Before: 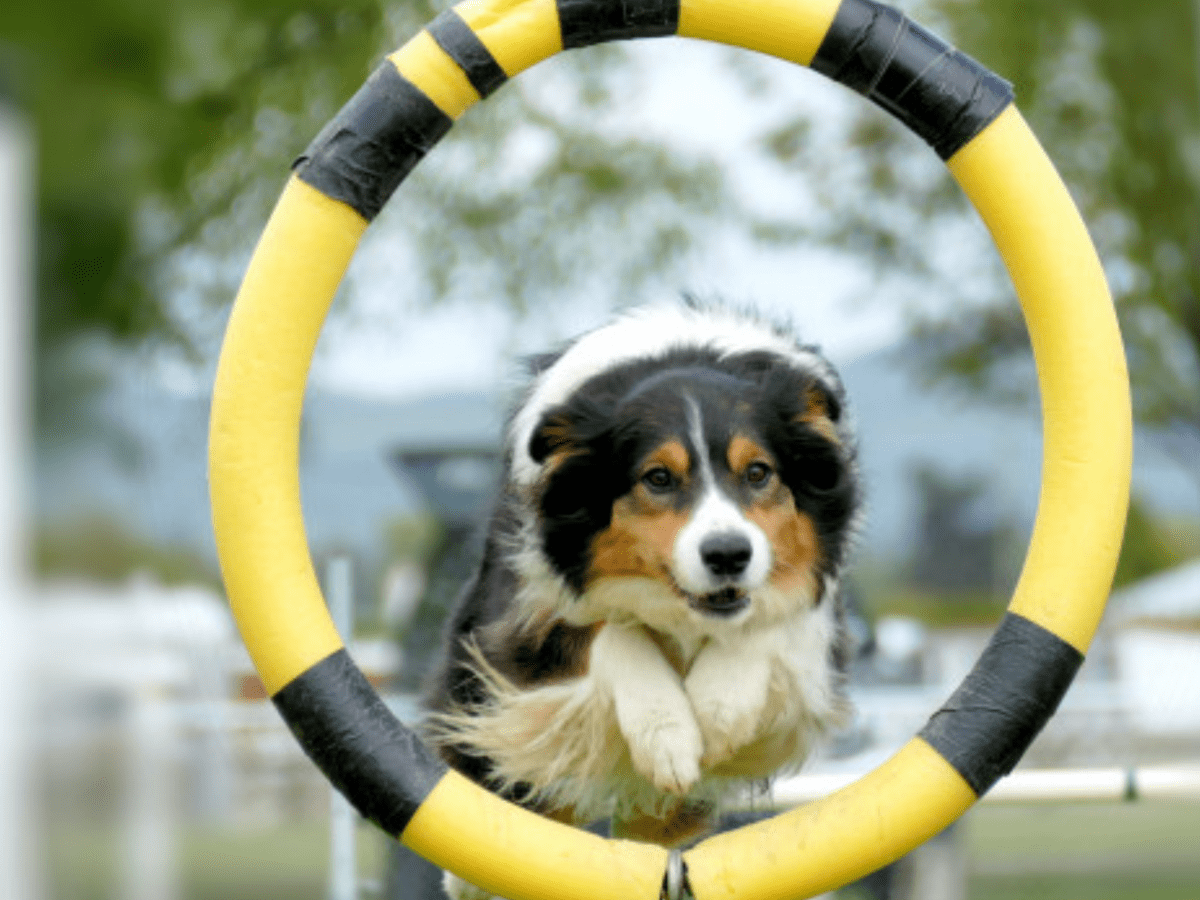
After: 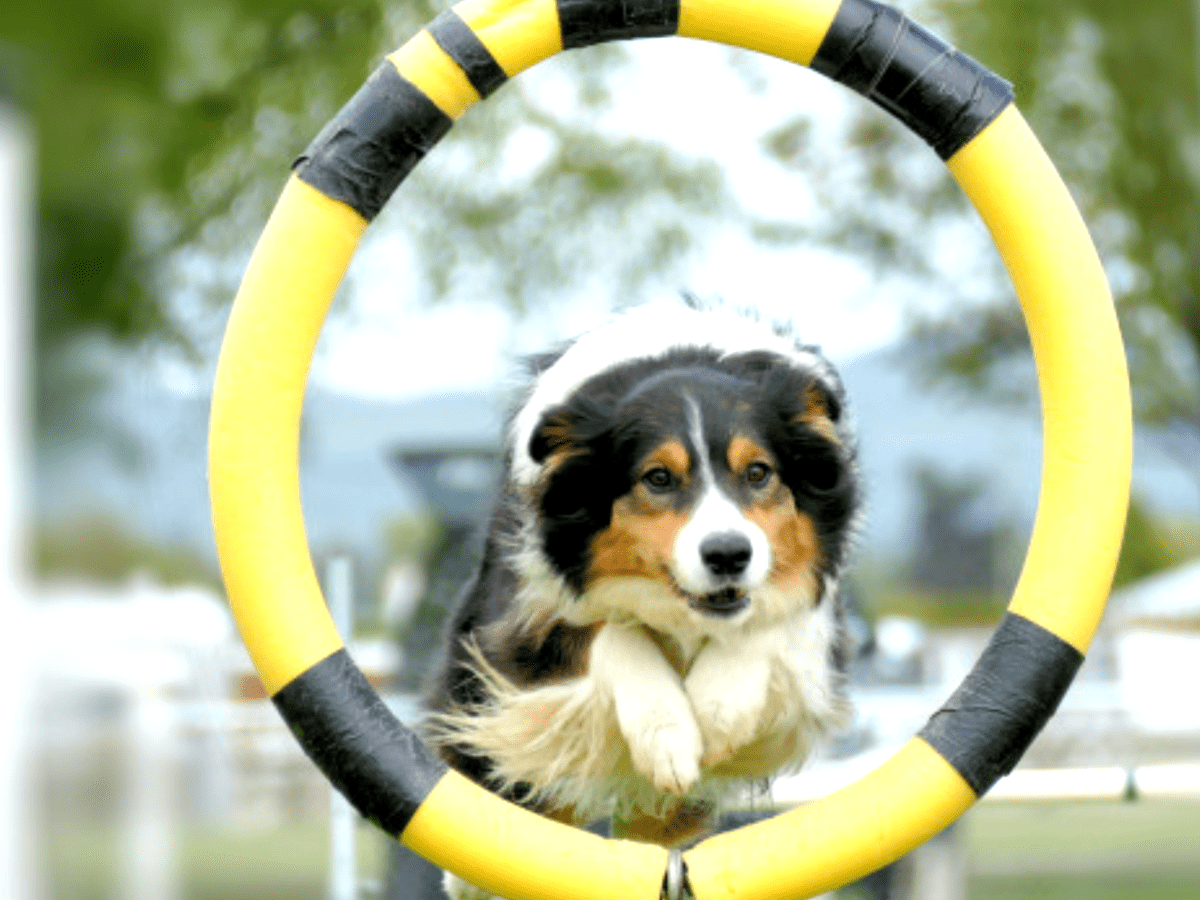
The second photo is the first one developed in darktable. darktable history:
tone equalizer: on, module defaults
exposure: black level correction 0.001, exposure 0.5 EV, compensate exposure bias true, compensate highlight preservation false
